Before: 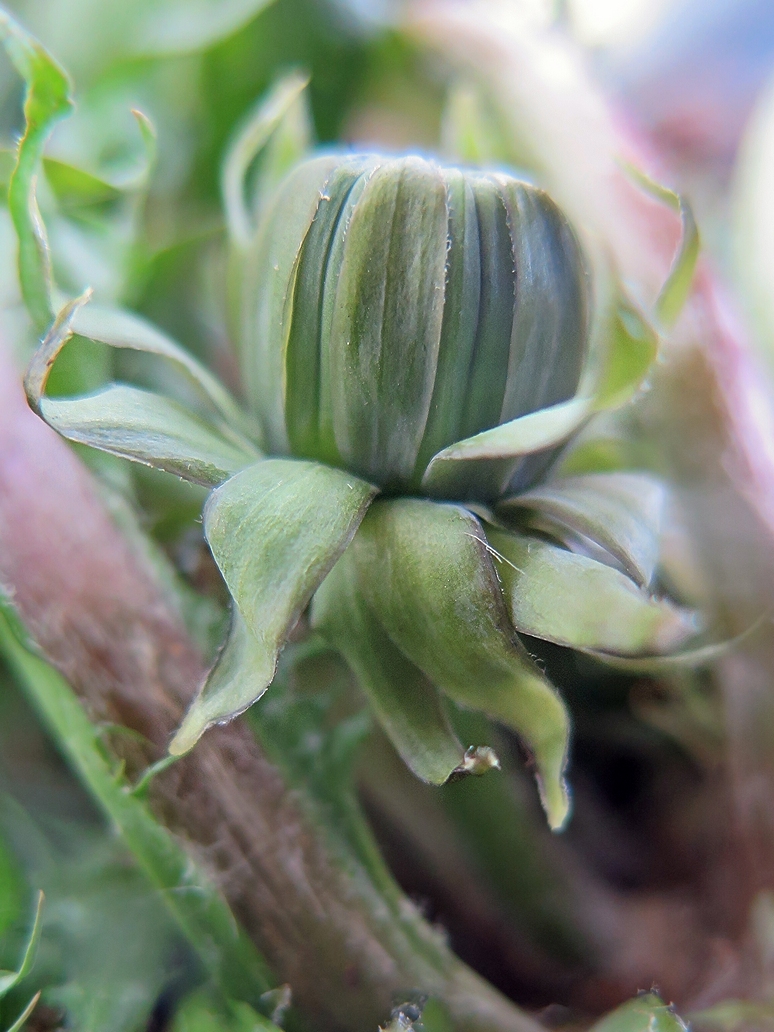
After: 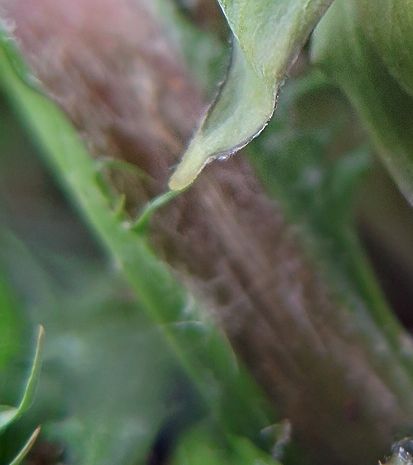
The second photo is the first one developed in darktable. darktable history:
crop and rotate: top 54.778%, right 46.61%, bottom 0.159%
sharpen: amount 0.2
shadows and highlights: shadows -90, highlights 90, soften with gaussian
